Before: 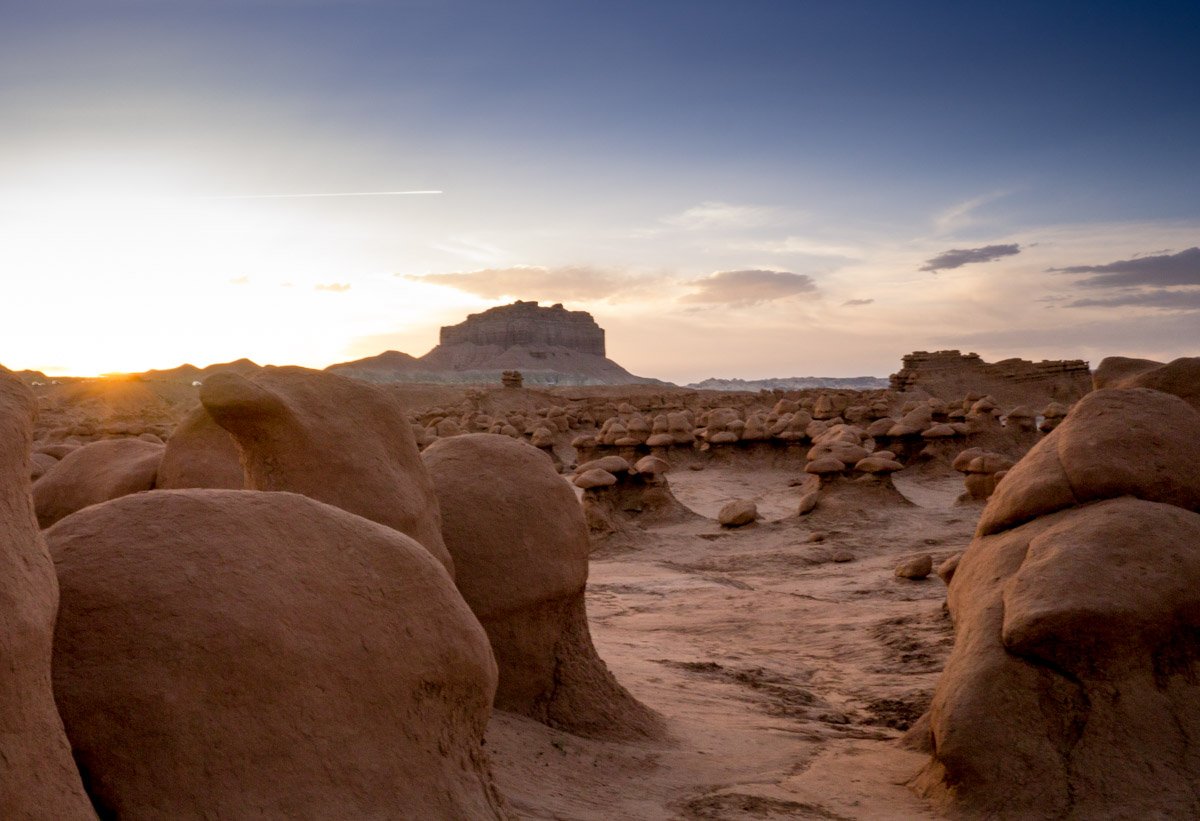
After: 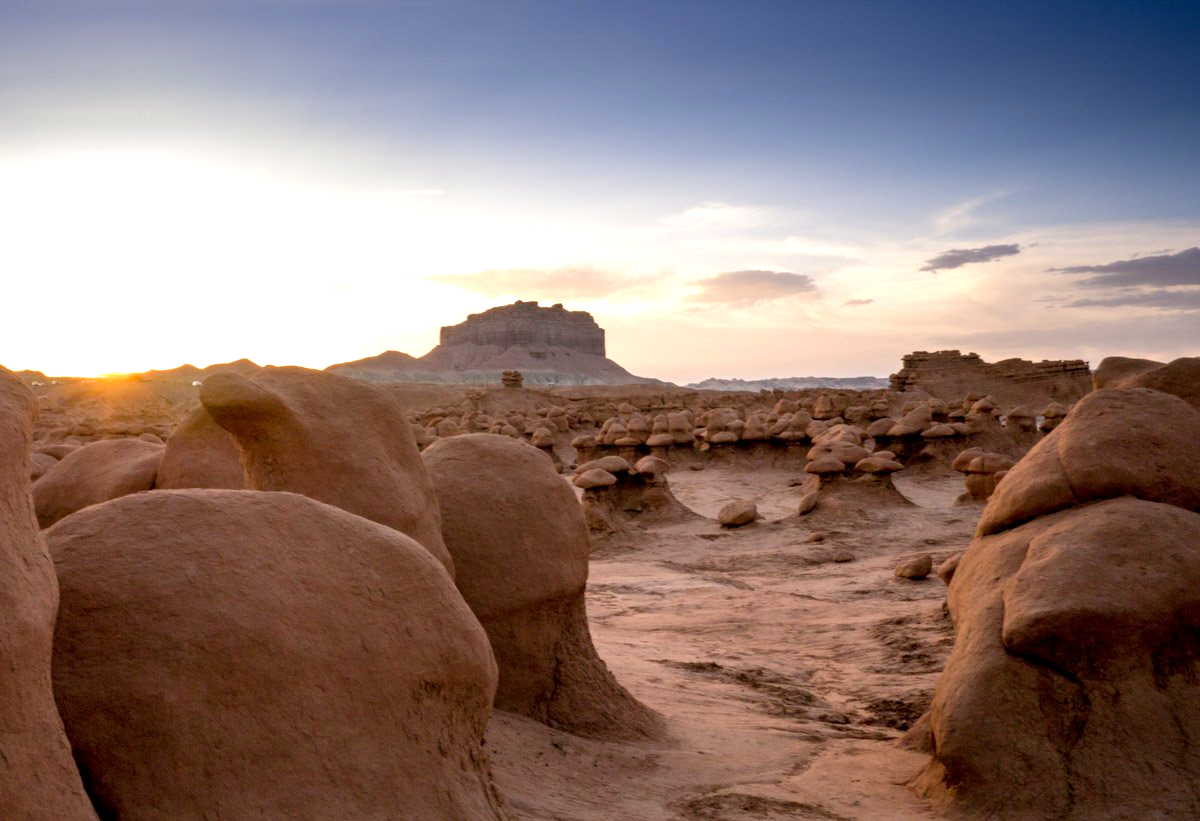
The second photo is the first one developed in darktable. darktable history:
exposure: black level correction 0.001, exposure 0.5 EV, compensate exposure bias true, compensate highlight preservation false
tone equalizer: edges refinement/feathering 500, mask exposure compensation -1.57 EV, preserve details no
